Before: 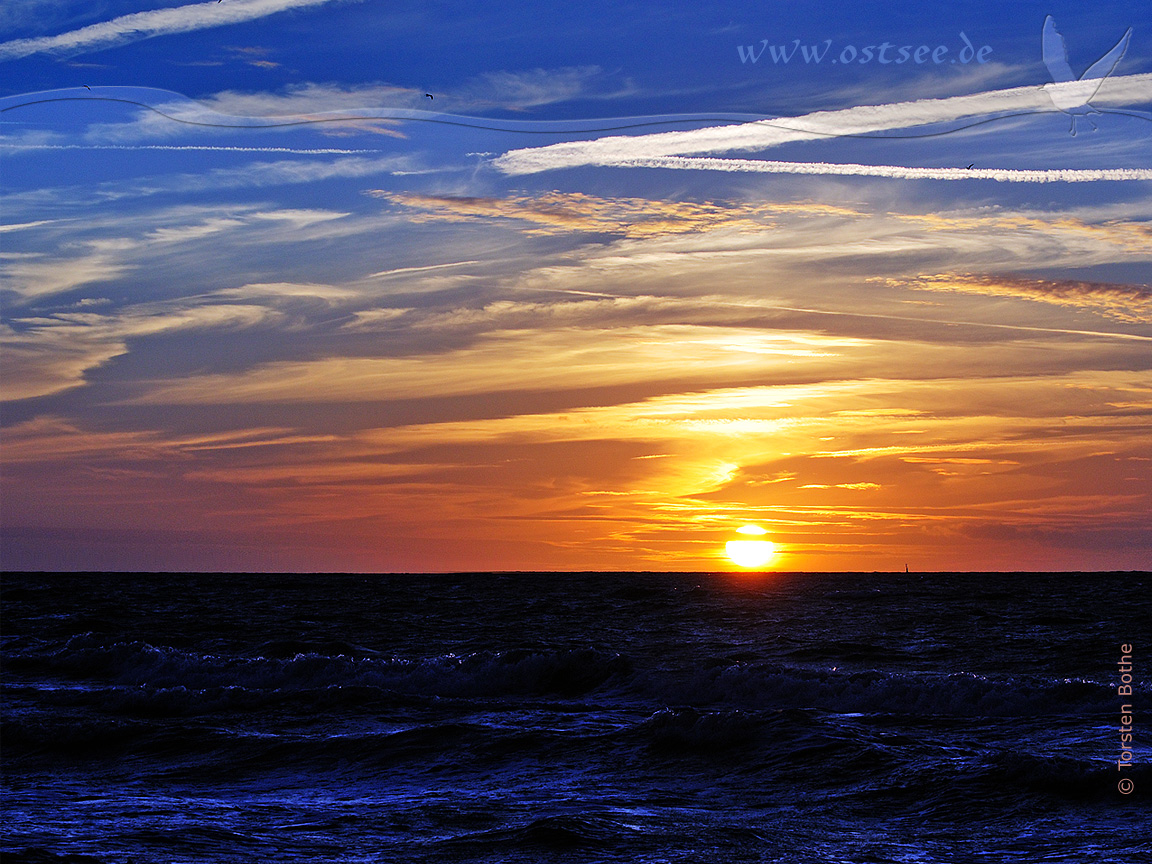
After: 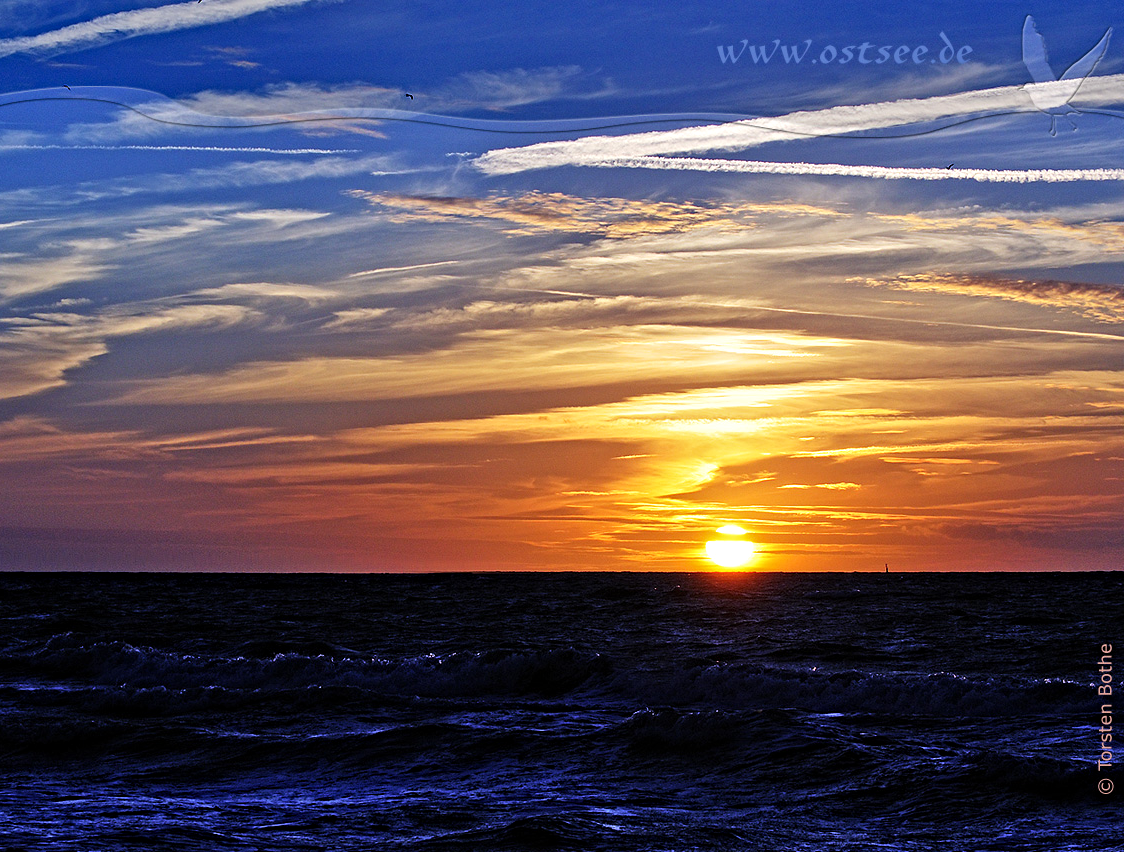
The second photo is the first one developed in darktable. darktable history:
crop and rotate: left 1.774%, right 0.633%, bottom 1.28%
contrast equalizer: y [[0.5, 0.501, 0.525, 0.597, 0.58, 0.514], [0.5 ×6], [0.5 ×6], [0 ×6], [0 ×6]]
